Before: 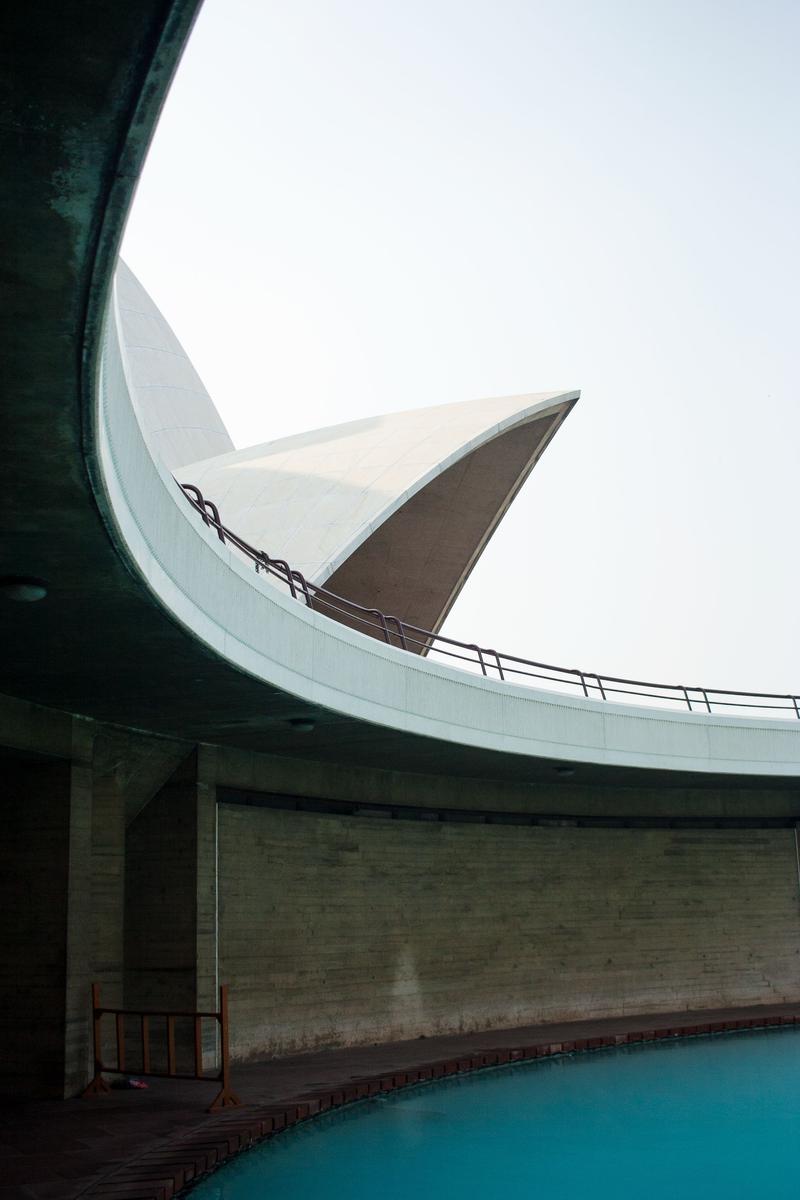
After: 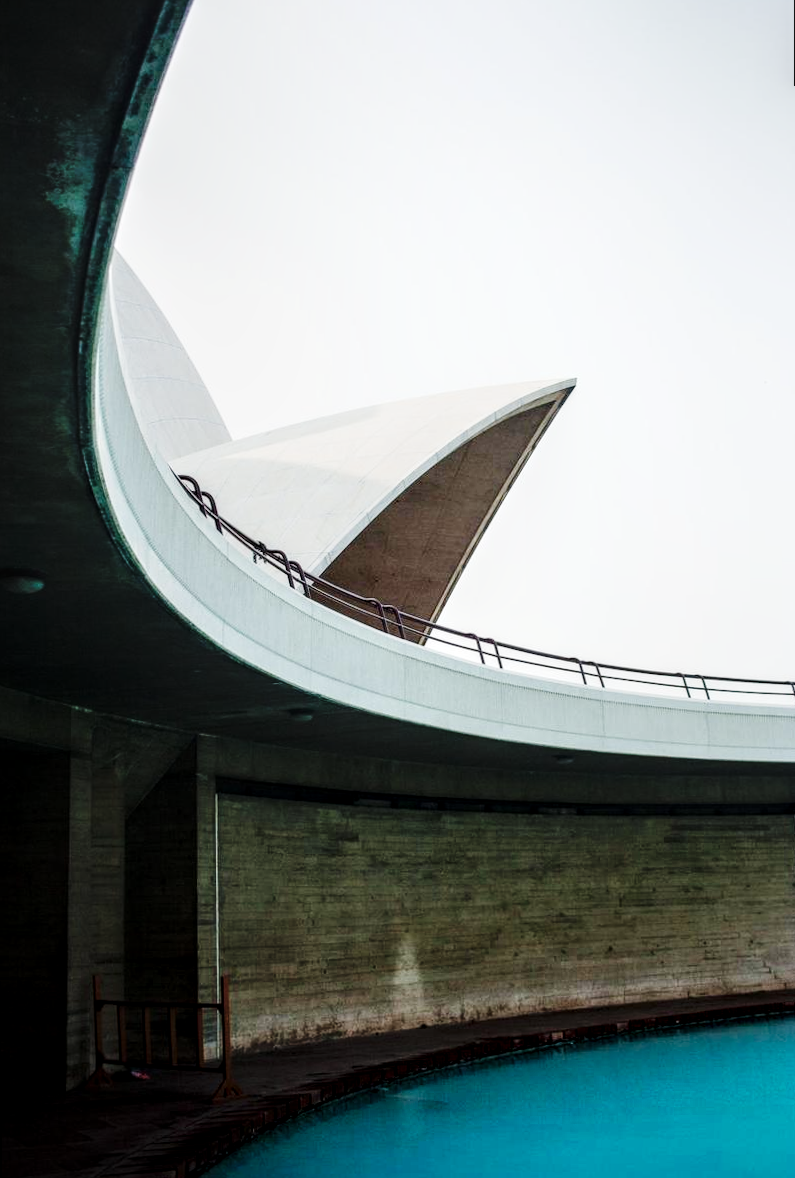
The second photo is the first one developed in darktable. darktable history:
rotate and perspective: rotation -0.45°, automatic cropping original format, crop left 0.008, crop right 0.992, crop top 0.012, crop bottom 0.988
exposure: compensate exposure bias true, compensate highlight preservation false
local contrast: detail 150%
base curve: curves: ch0 [(0, 0) (0.036, 0.025) (0.121, 0.166) (0.206, 0.329) (0.605, 0.79) (1, 1)], preserve colors none
